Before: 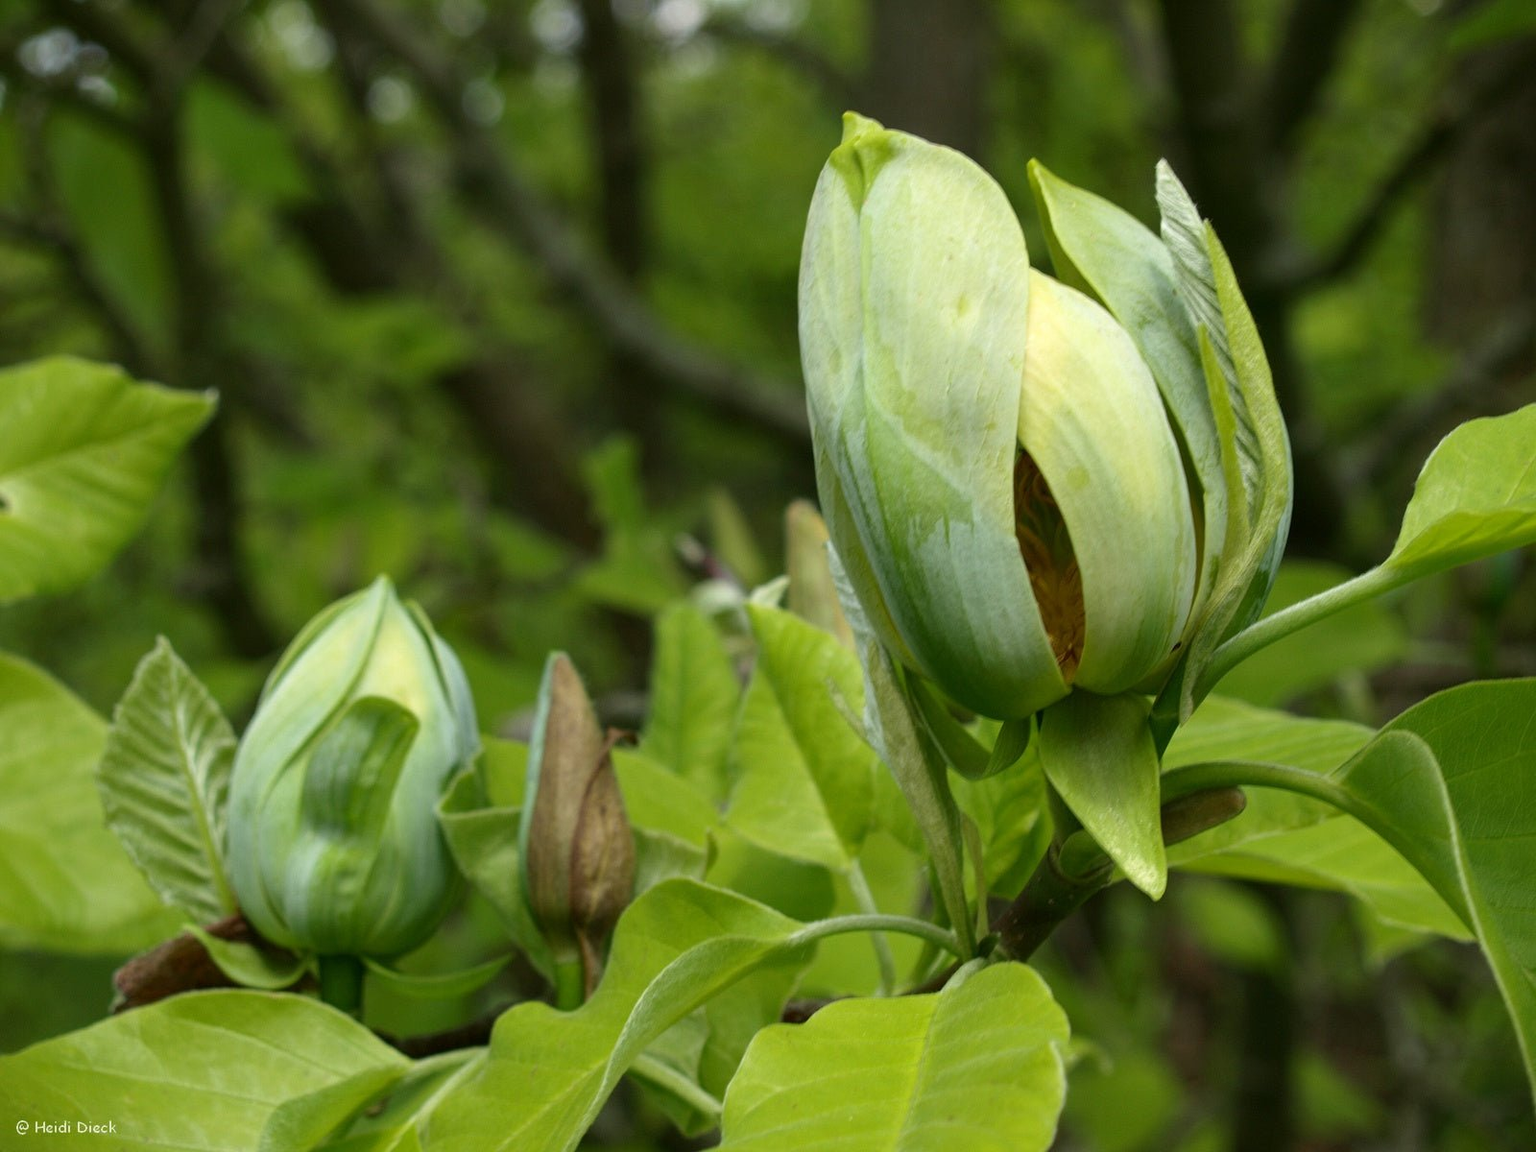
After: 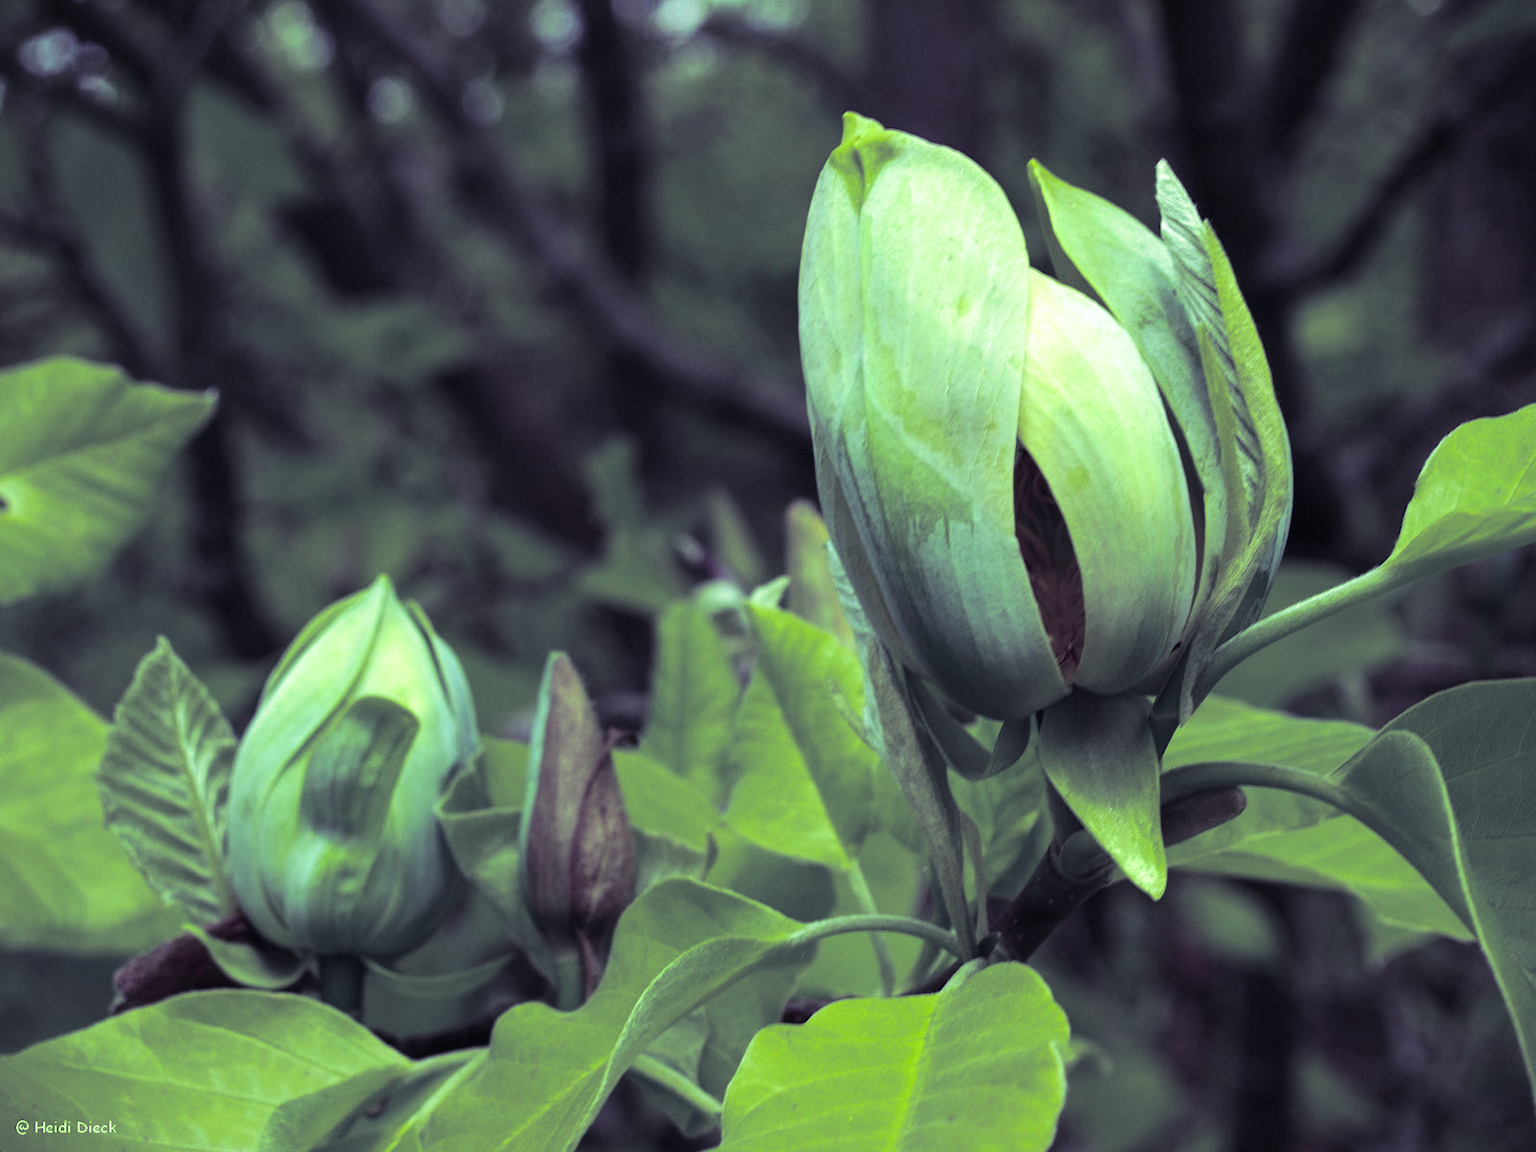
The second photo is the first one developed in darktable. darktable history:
split-toning: shadows › hue 255.6°, shadows › saturation 0.66, highlights › hue 43.2°, highlights › saturation 0.68, balance -50.1
color balance: mode lift, gamma, gain (sRGB), lift [0.997, 0.979, 1.021, 1.011], gamma [1, 1.084, 0.916, 0.998], gain [1, 0.87, 1.13, 1.101], contrast 4.55%, contrast fulcrum 38.24%, output saturation 104.09%
